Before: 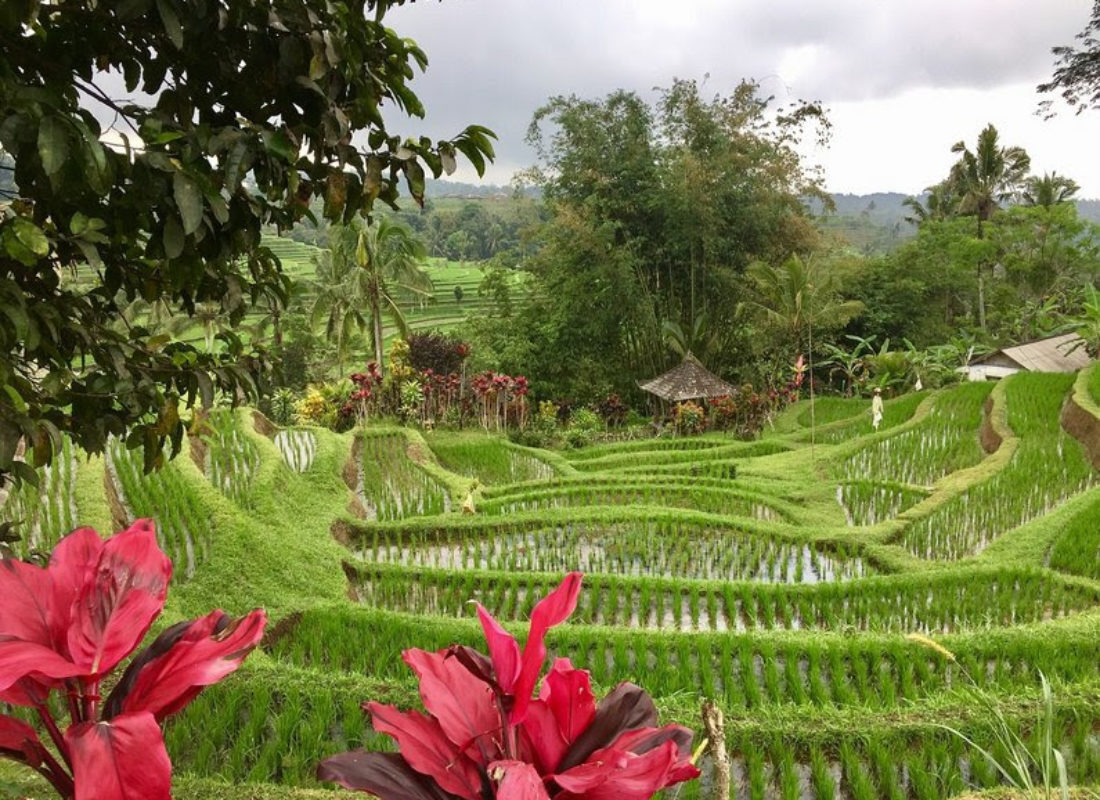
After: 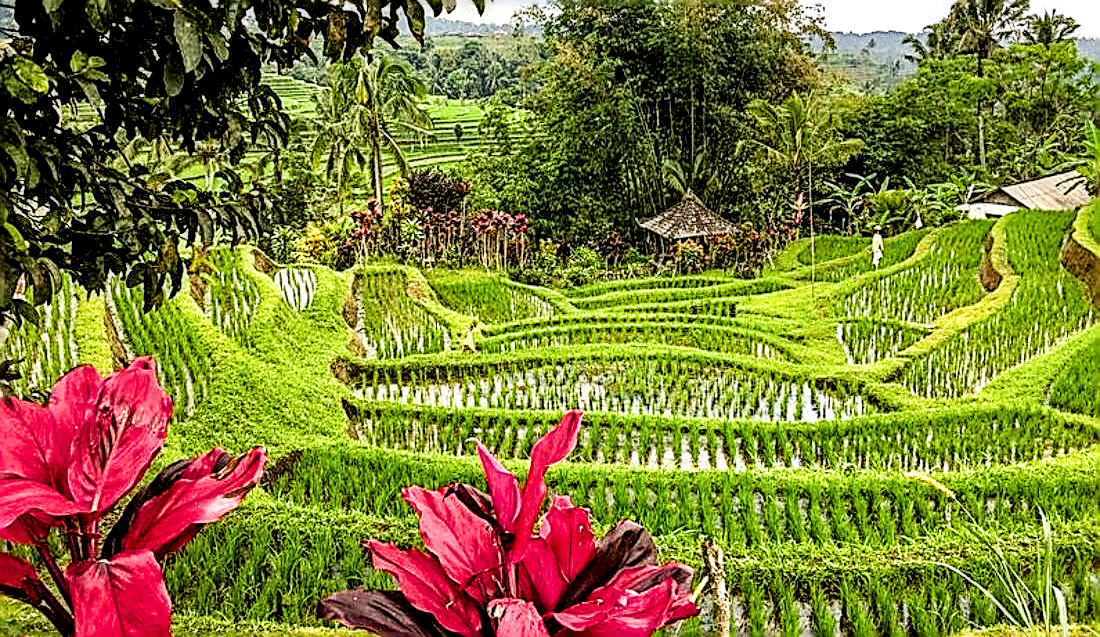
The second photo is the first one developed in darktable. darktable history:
haze removal: compatibility mode true, adaptive false
crop and rotate: top 20.301%
exposure: black level correction 0, exposure 0.695 EV, compensate highlight preservation false
color balance rgb: perceptual saturation grading › global saturation 31.209%
filmic rgb: black relative exposure -5.12 EV, white relative exposure 3.96 EV, hardness 2.89, contrast 1.298, highlights saturation mix -29.19%
sharpen: amount 1.993
shadows and highlights: shadows 30.89, highlights 0.872, soften with gaussian
local contrast: highlights 22%, shadows 72%, detail 170%
